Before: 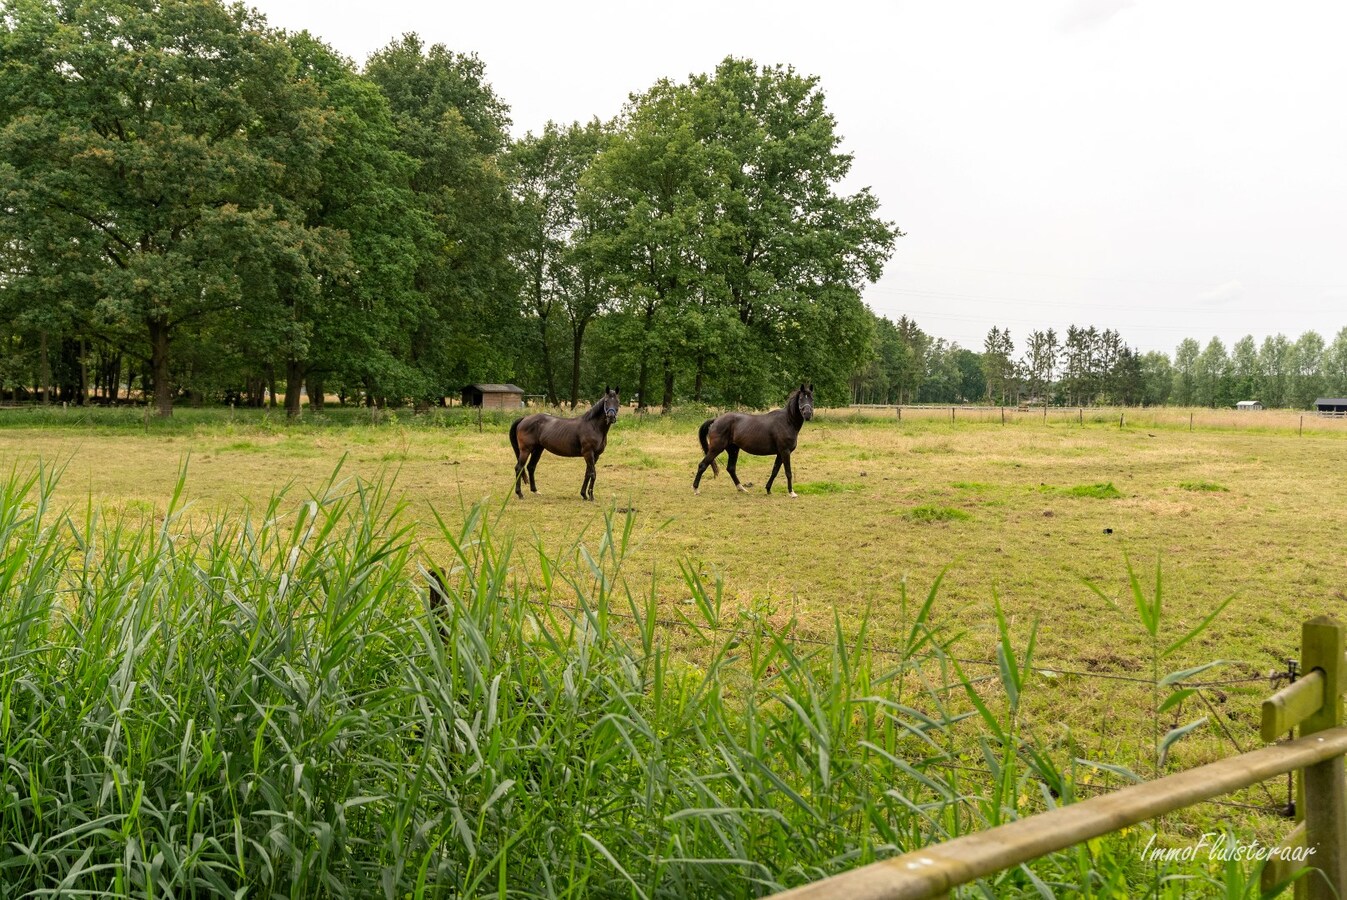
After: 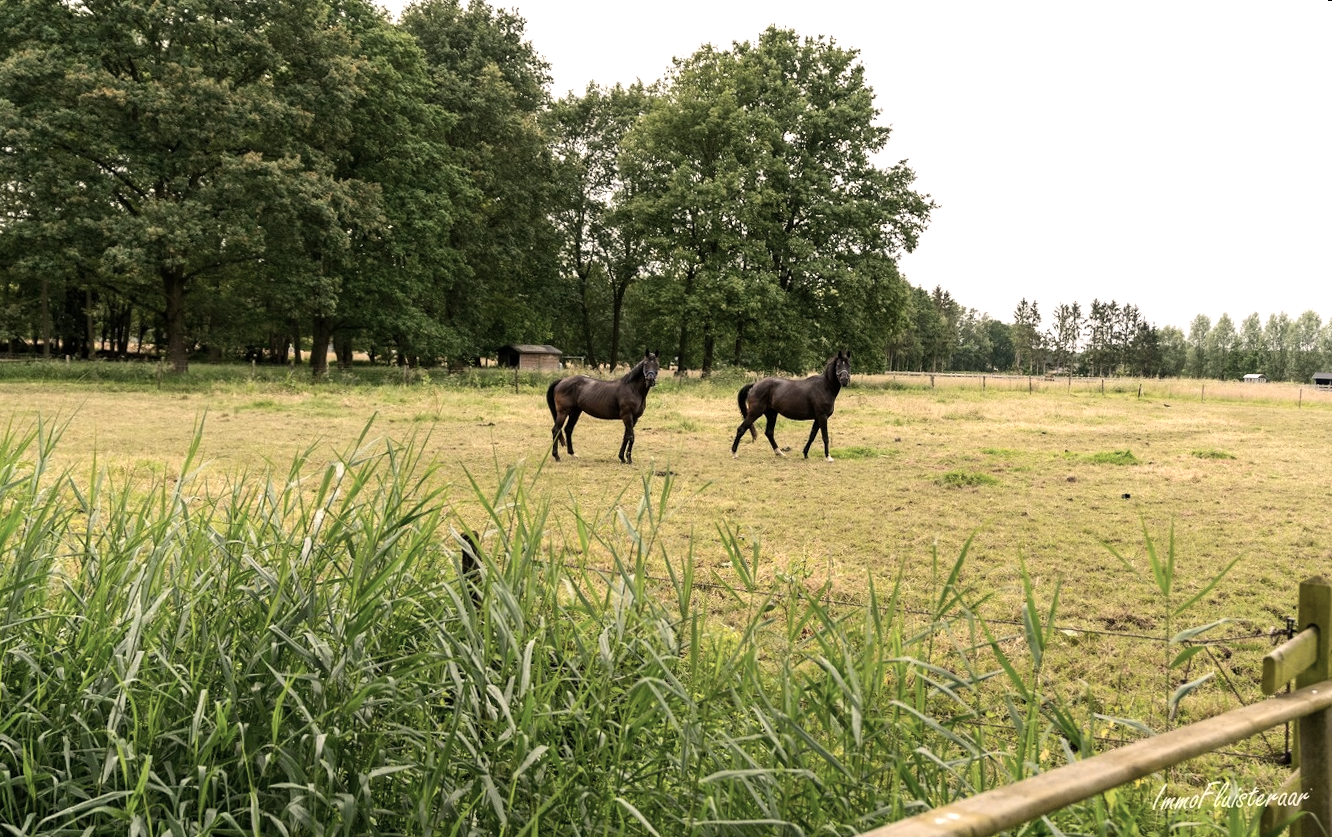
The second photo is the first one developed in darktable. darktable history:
contrast brightness saturation: contrast 0.08, saturation 0.02
rotate and perspective: rotation 0.679°, lens shift (horizontal) 0.136, crop left 0.009, crop right 0.991, crop top 0.078, crop bottom 0.95
tone equalizer: -8 EV -0.417 EV, -7 EV -0.389 EV, -6 EV -0.333 EV, -5 EV -0.222 EV, -3 EV 0.222 EV, -2 EV 0.333 EV, -1 EV 0.389 EV, +0 EV 0.417 EV, edges refinement/feathering 500, mask exposure compensation -1.57 EV, preserve details no
color correction: highlights a* 5.59, highlights b* 5.24, saturation 0.68
